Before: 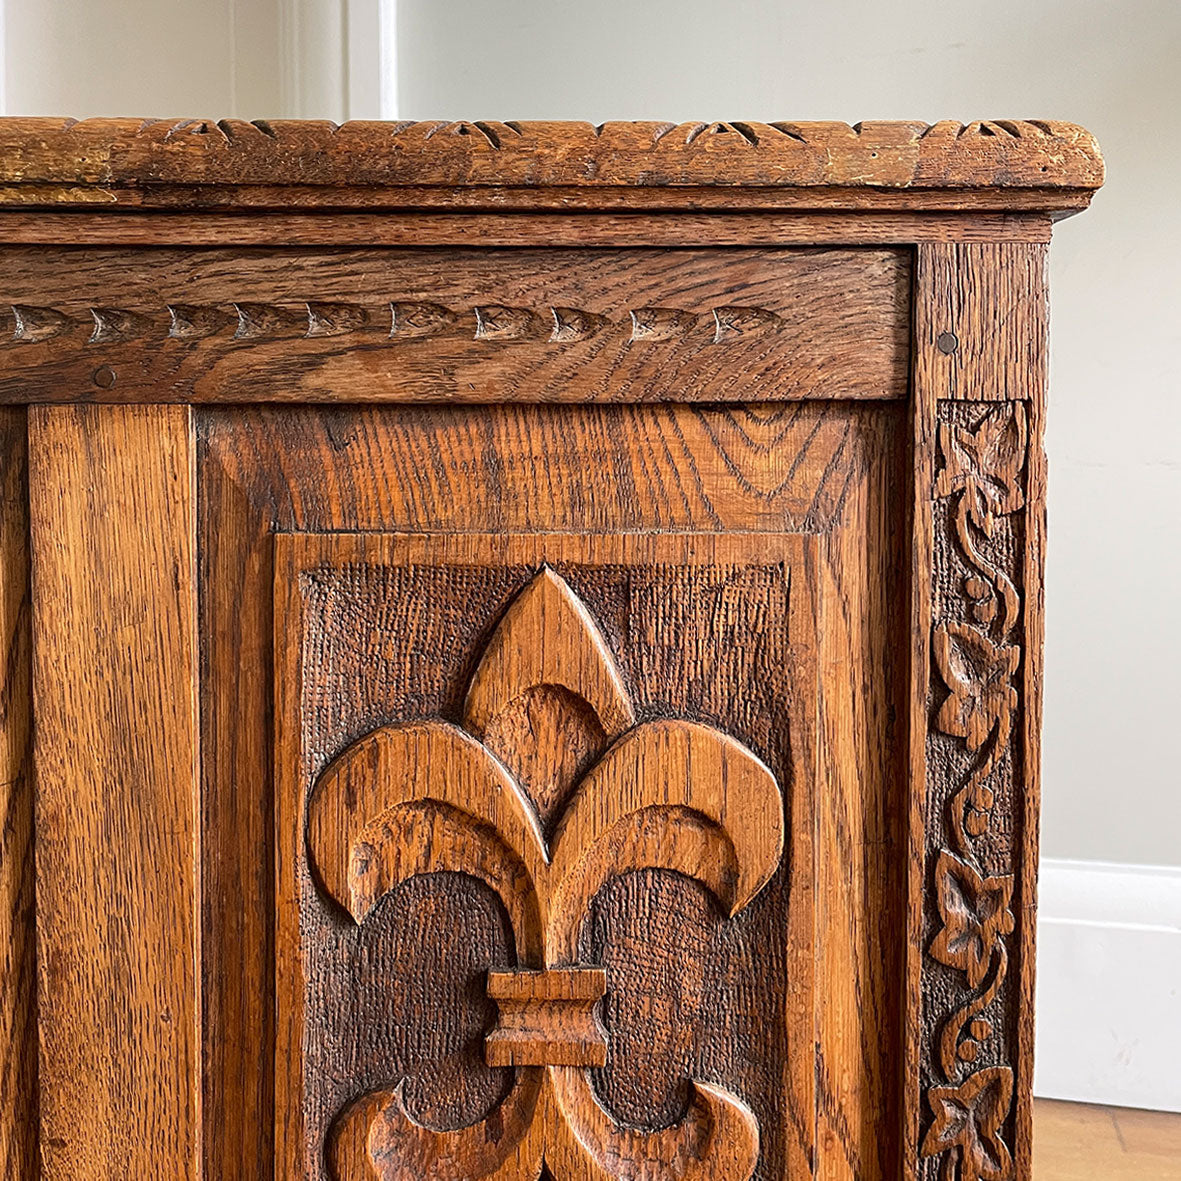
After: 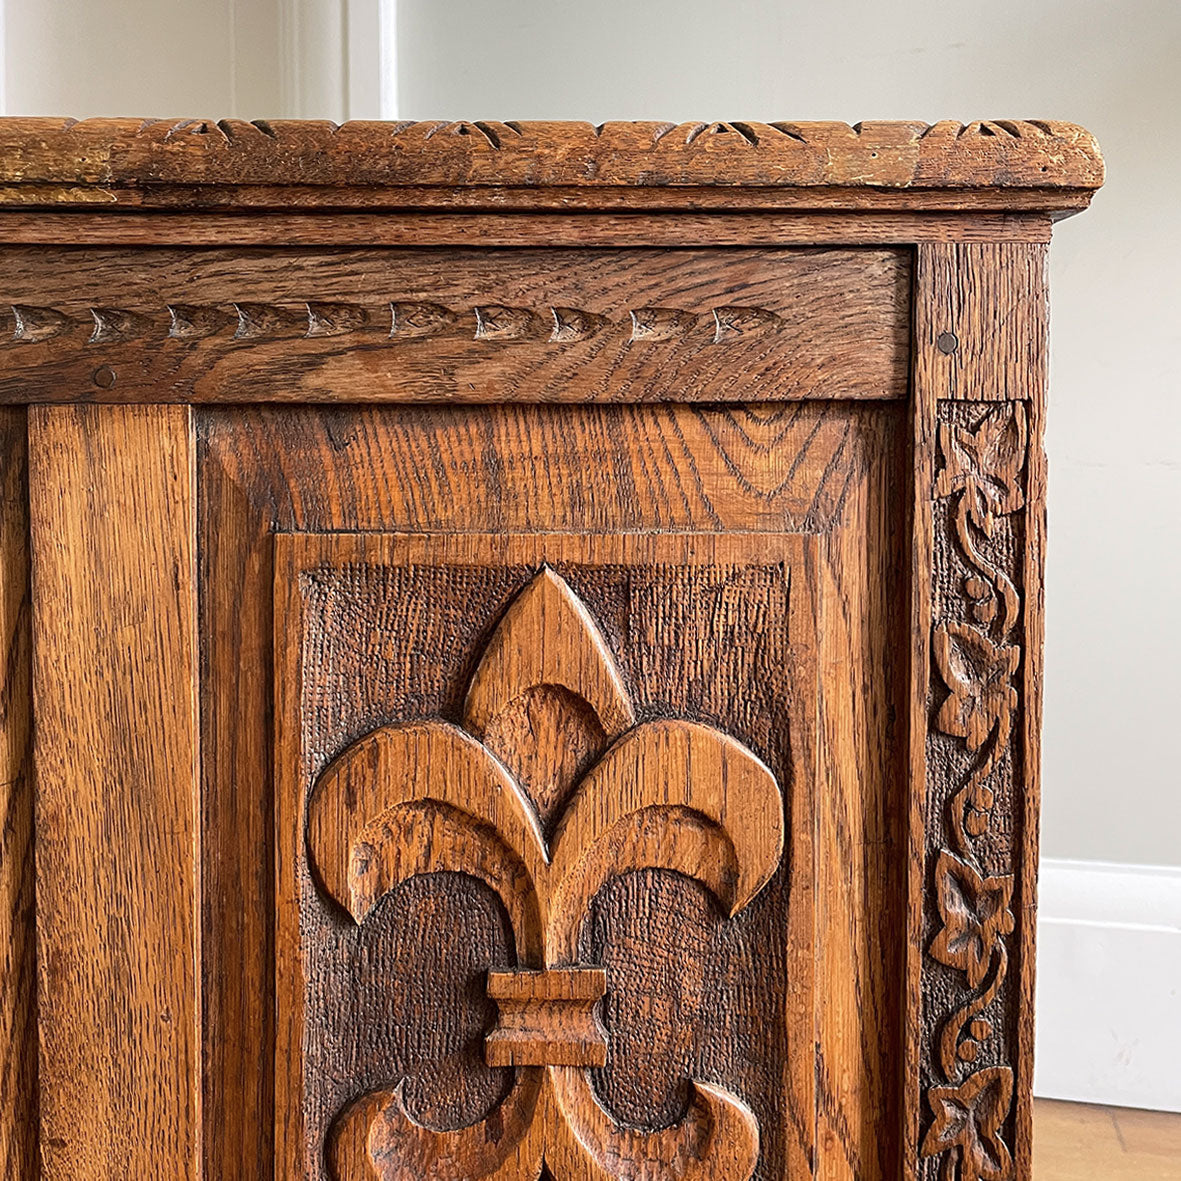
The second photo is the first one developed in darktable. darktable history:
color balance rgb: perceptual saturation grading › global saturation -1%
contrast brightness saturation: saturation -0.05
